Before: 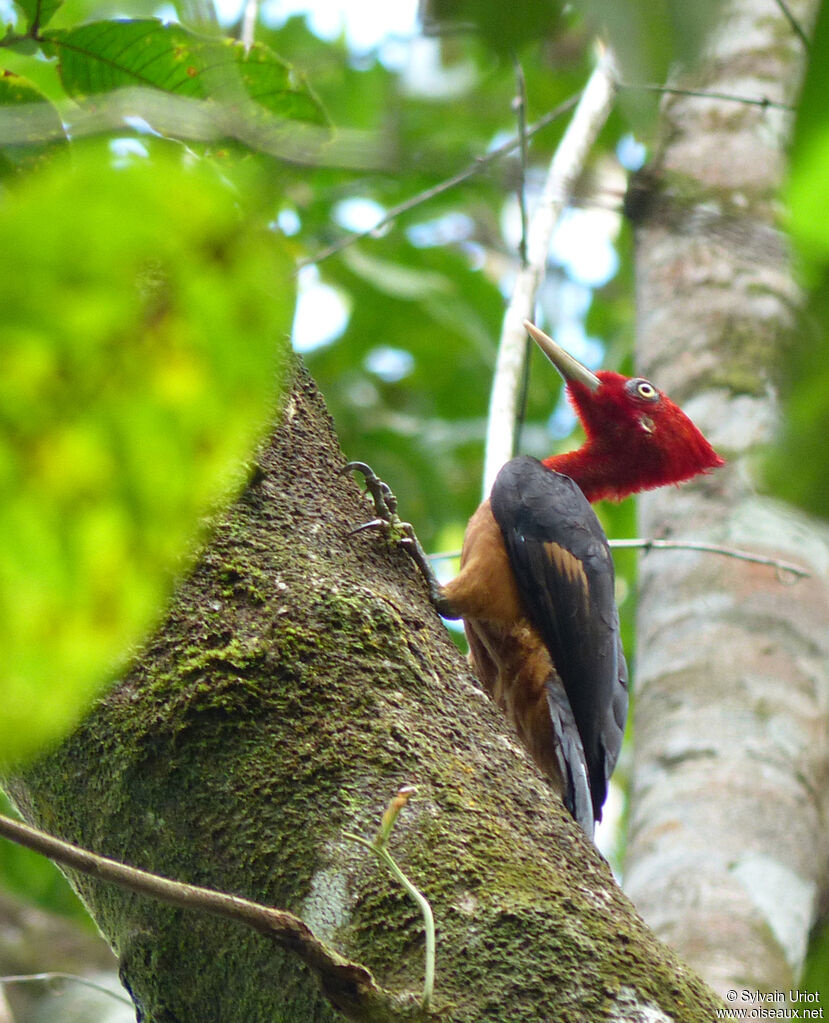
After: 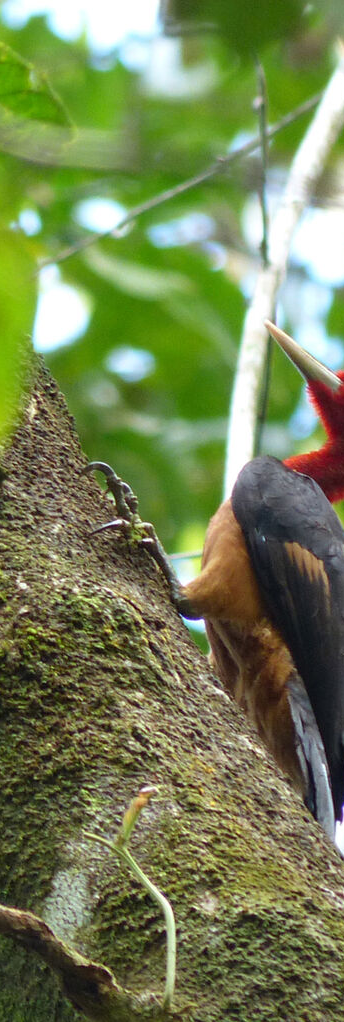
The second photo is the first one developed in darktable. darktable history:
crop: left 31.26%, right 27.133%
